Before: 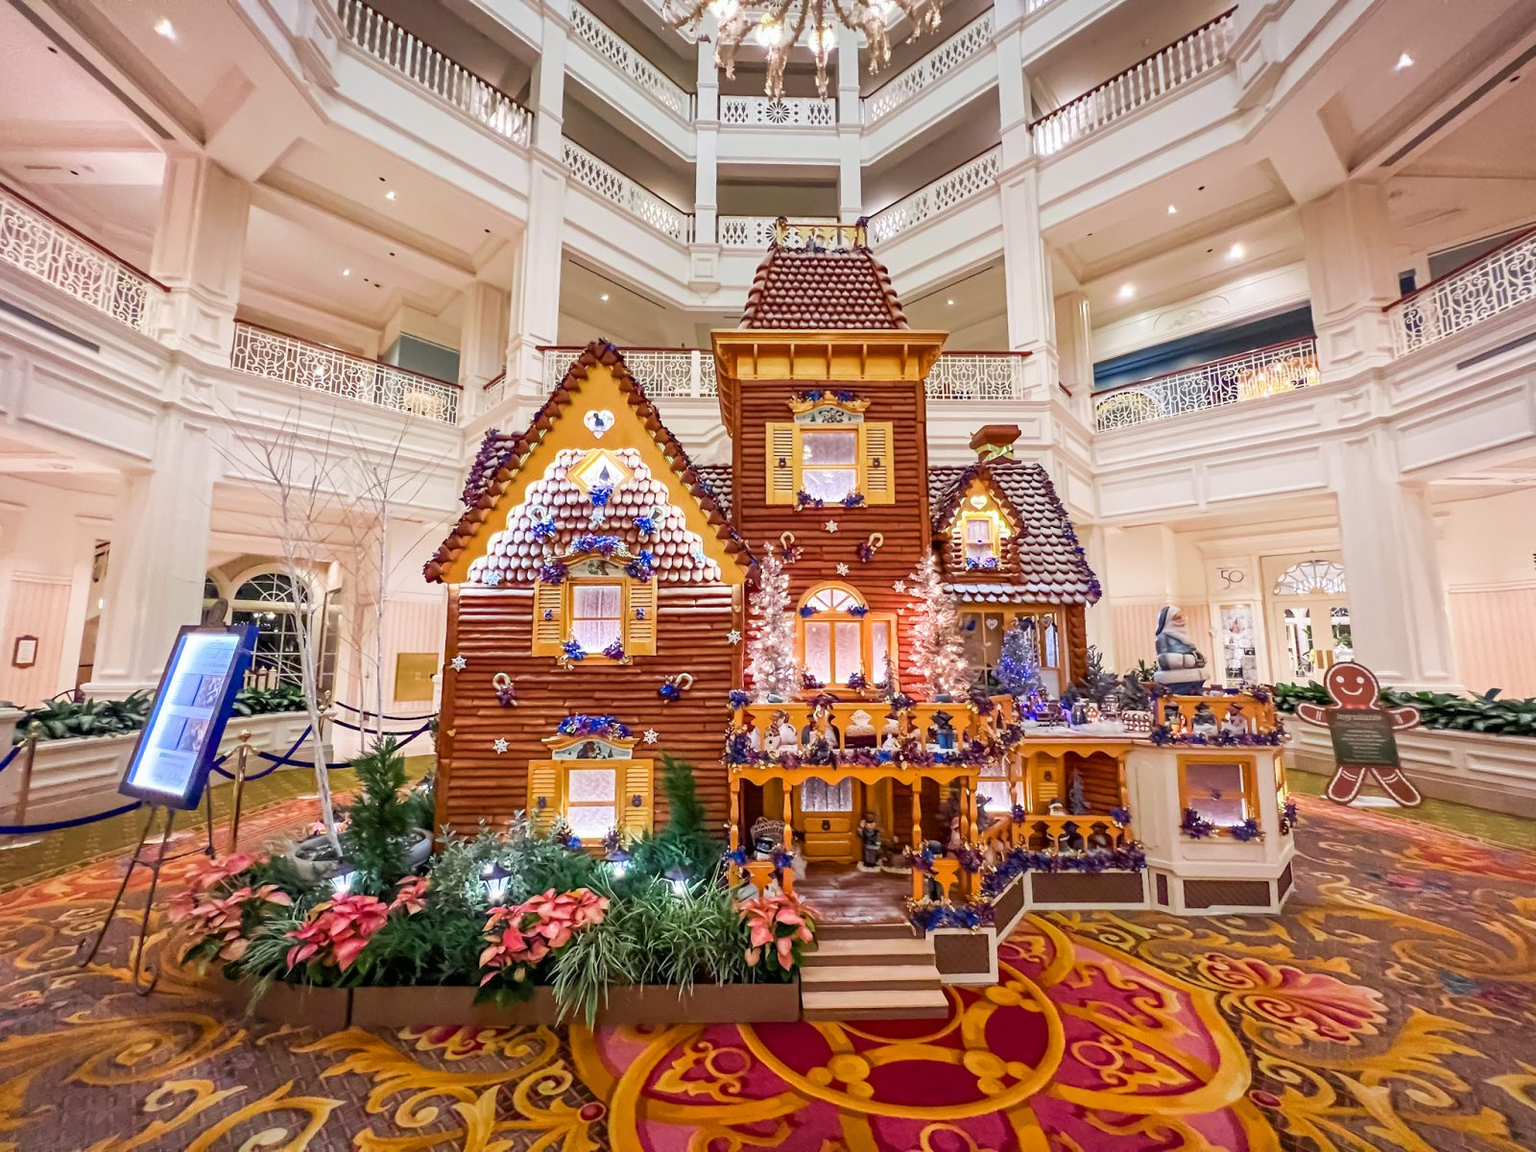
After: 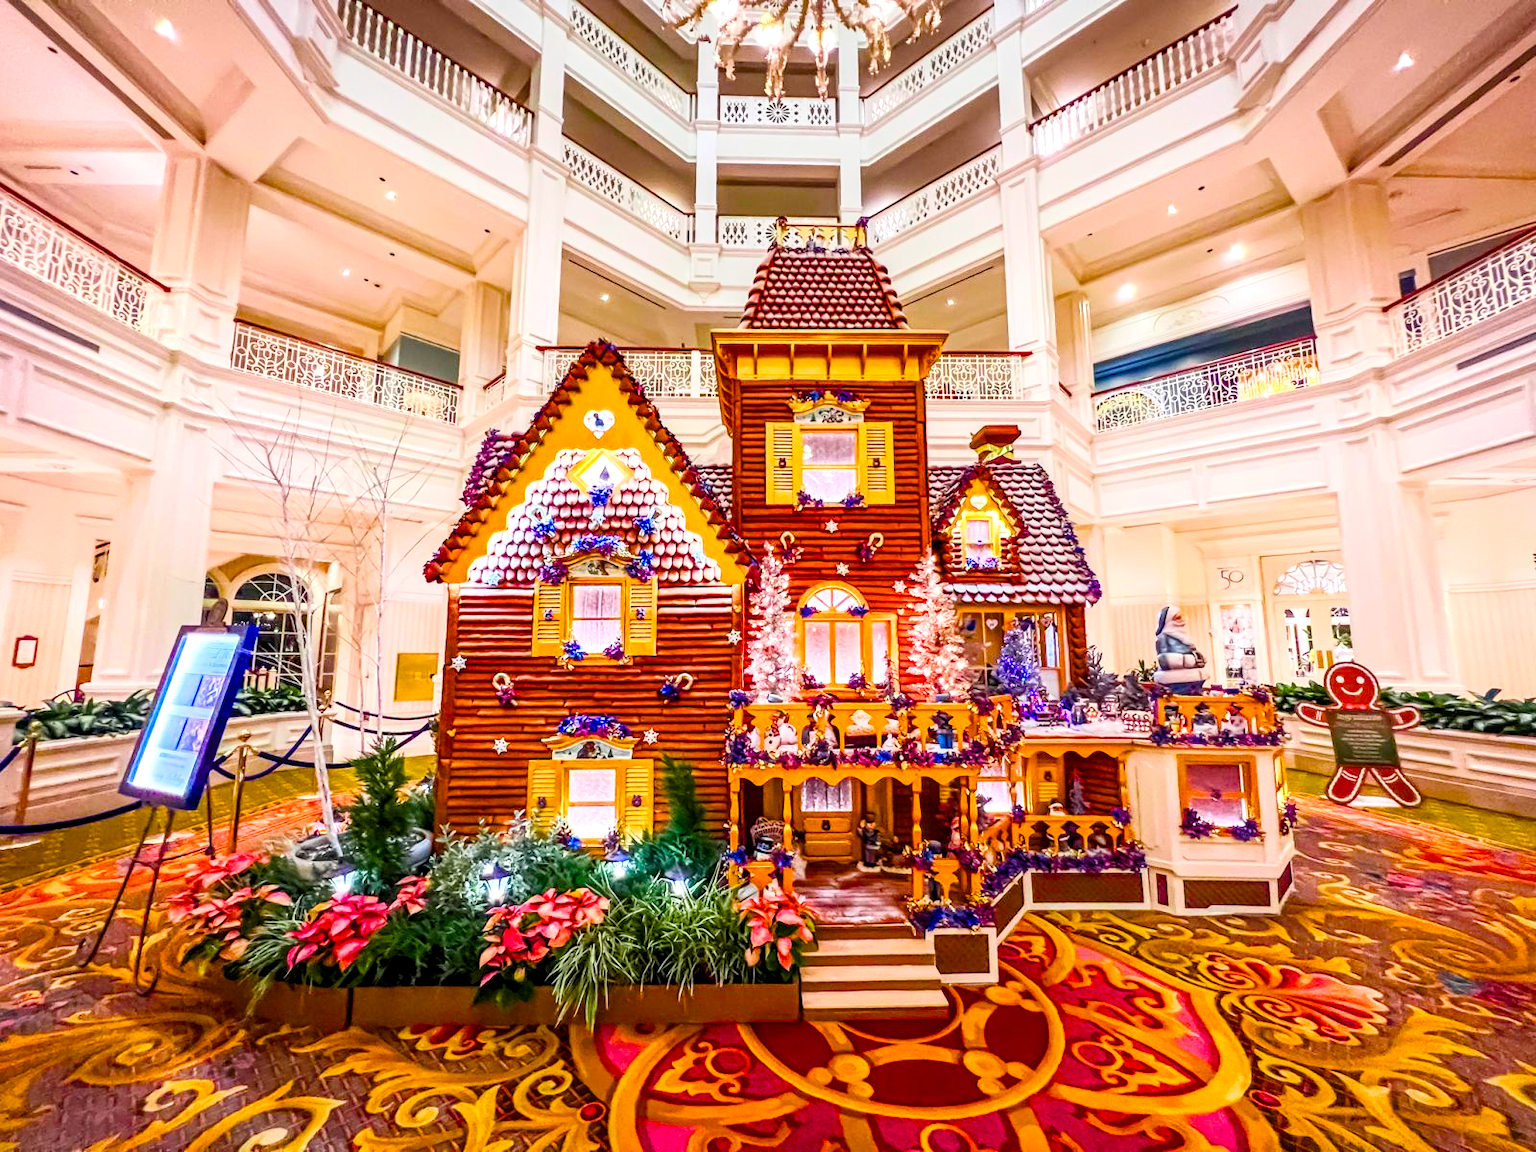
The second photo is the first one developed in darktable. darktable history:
local contrast: detail 130%
tone curve: curves: ch0 [(0, 0.003) (0.117, 0.101) (0.257, 0.246) (0.408, 0.432) (0.632, 0.716) (0.795, 0.884) (1, 1)]; ch1 [(0, 0) (0.227, 0.197) (0.405, 0.421) (0.501, 0.501) (0.522, 0.526) (0.546, 0.564) (0.589, 0.602) (0.696, 0.761) (0.976, 0.992)]; ch2 [(0, 0) (0.208, 0.176) (0.377, 0.38) (0.5, 0.5) (0.537, 0.534) (0.571, 0.577) (0.627, 0.64) (0.698, 0.76) (1, 1)], color space Lab, independent channels, preserve colors none
exposure: exposure 0.161 EV, compensate highlight preservation false
color balance rgb: perceptual saturation grading › global saturation 20%, perceptual saturation grading › highlights -25%, perceptual saturation grading › shadows 50.52%, global vibrance 40.24%
